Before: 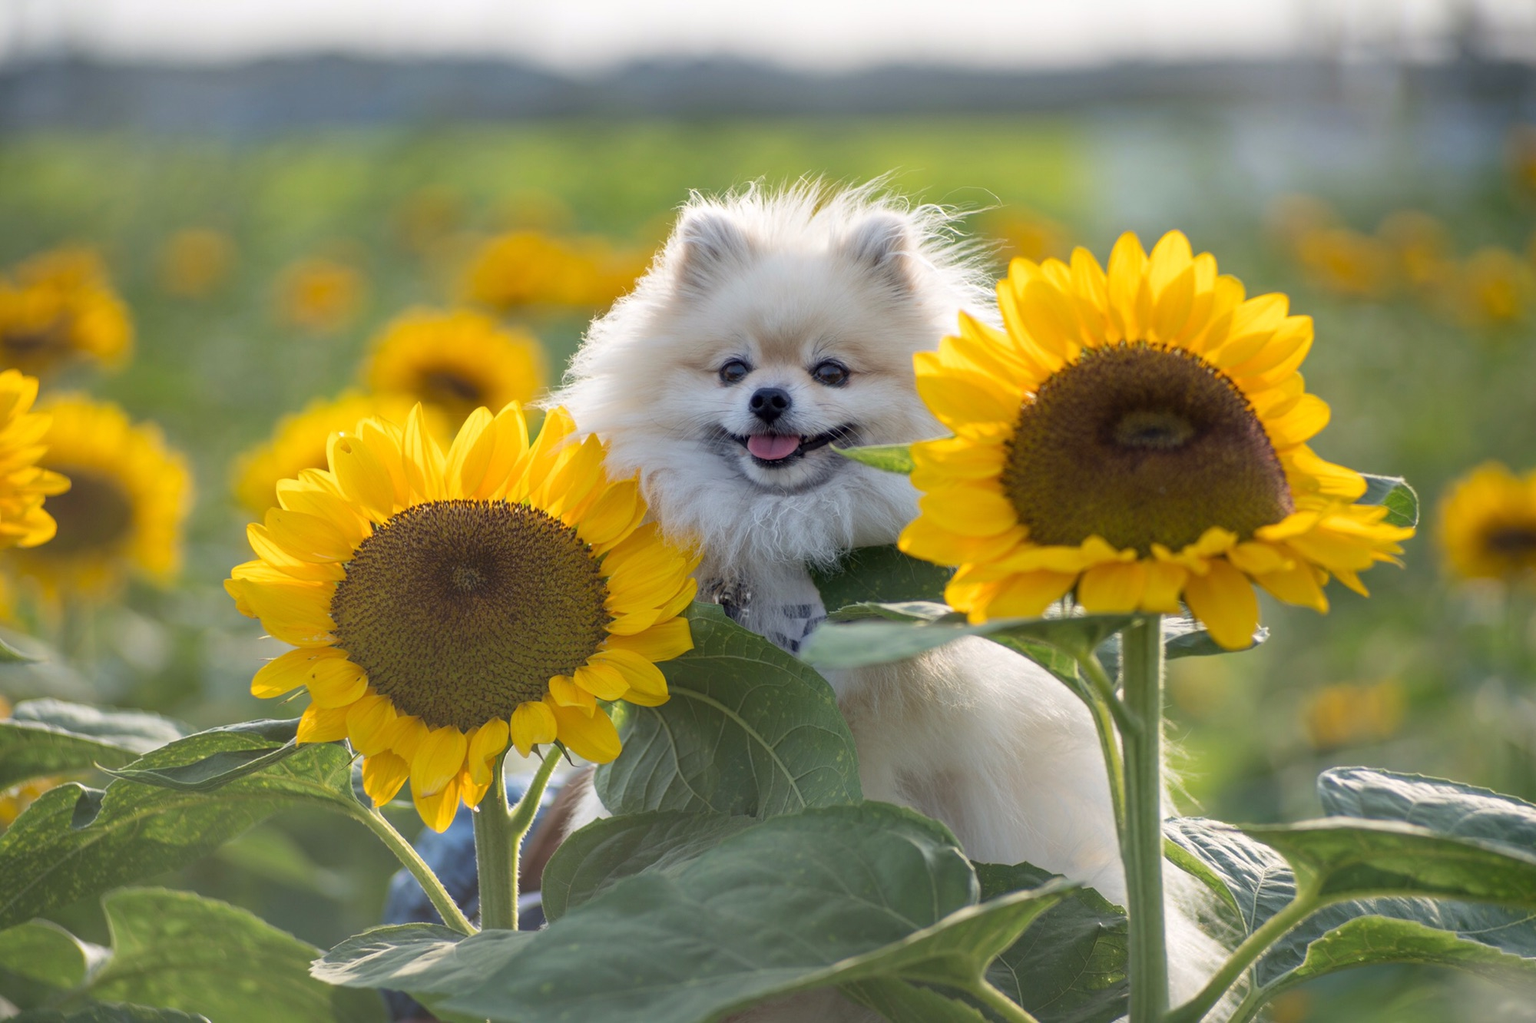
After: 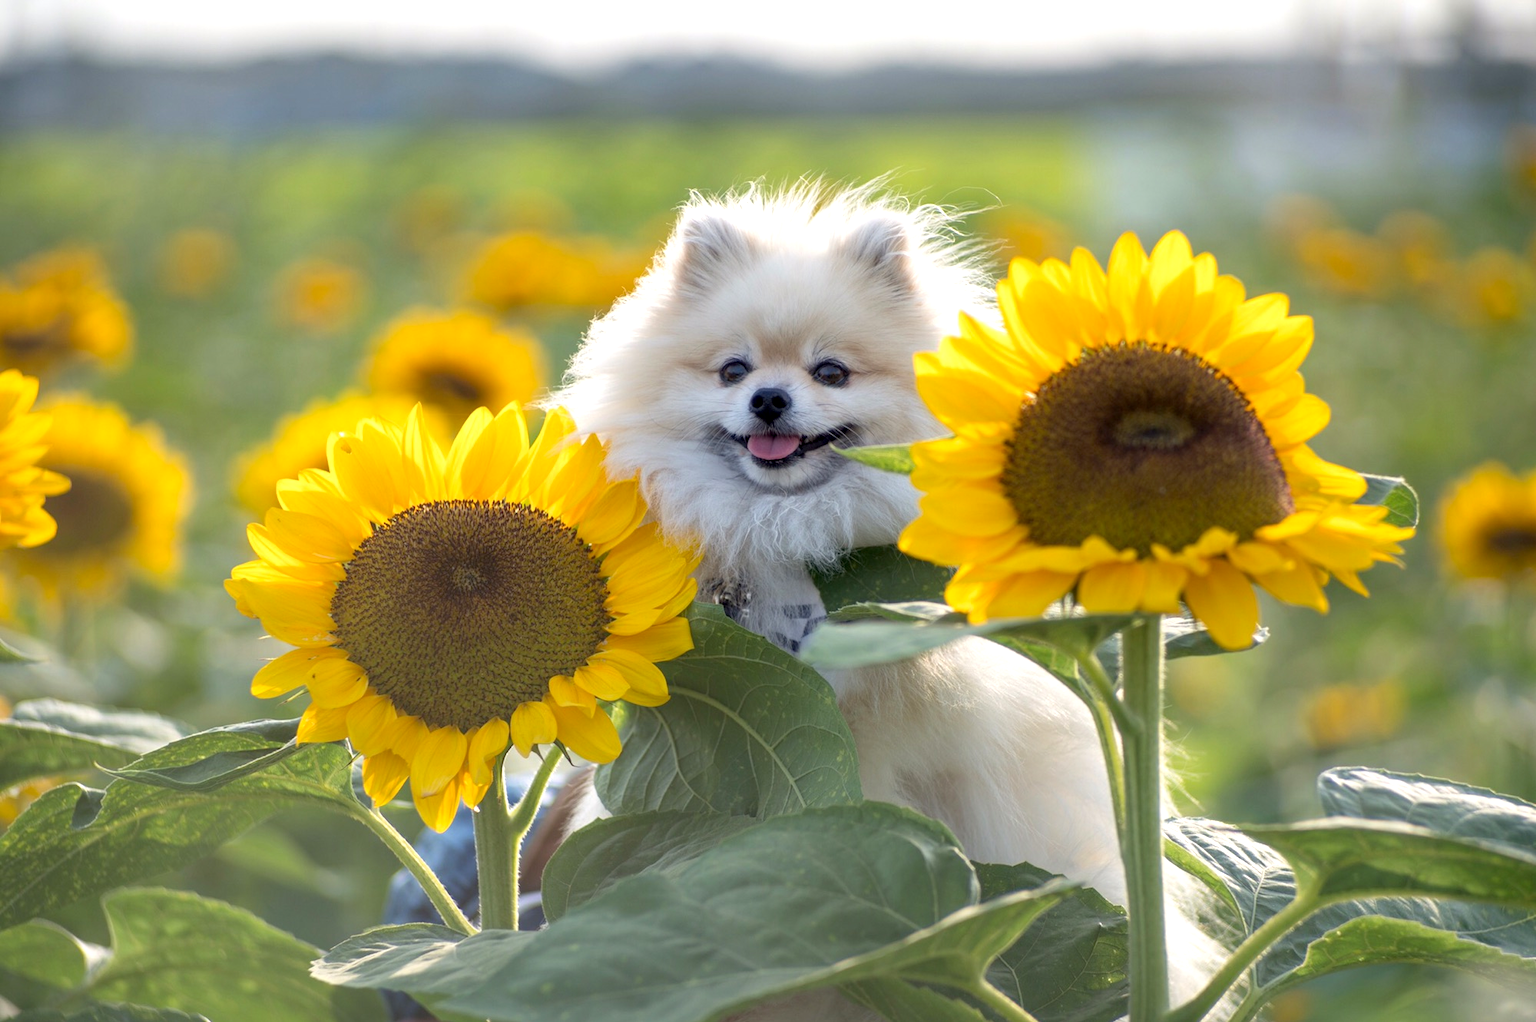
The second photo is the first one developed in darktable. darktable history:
exposure: black level correction 0.003, exposure 0.383 EV, compensate exposure bias true, compensate highlight preservation false
